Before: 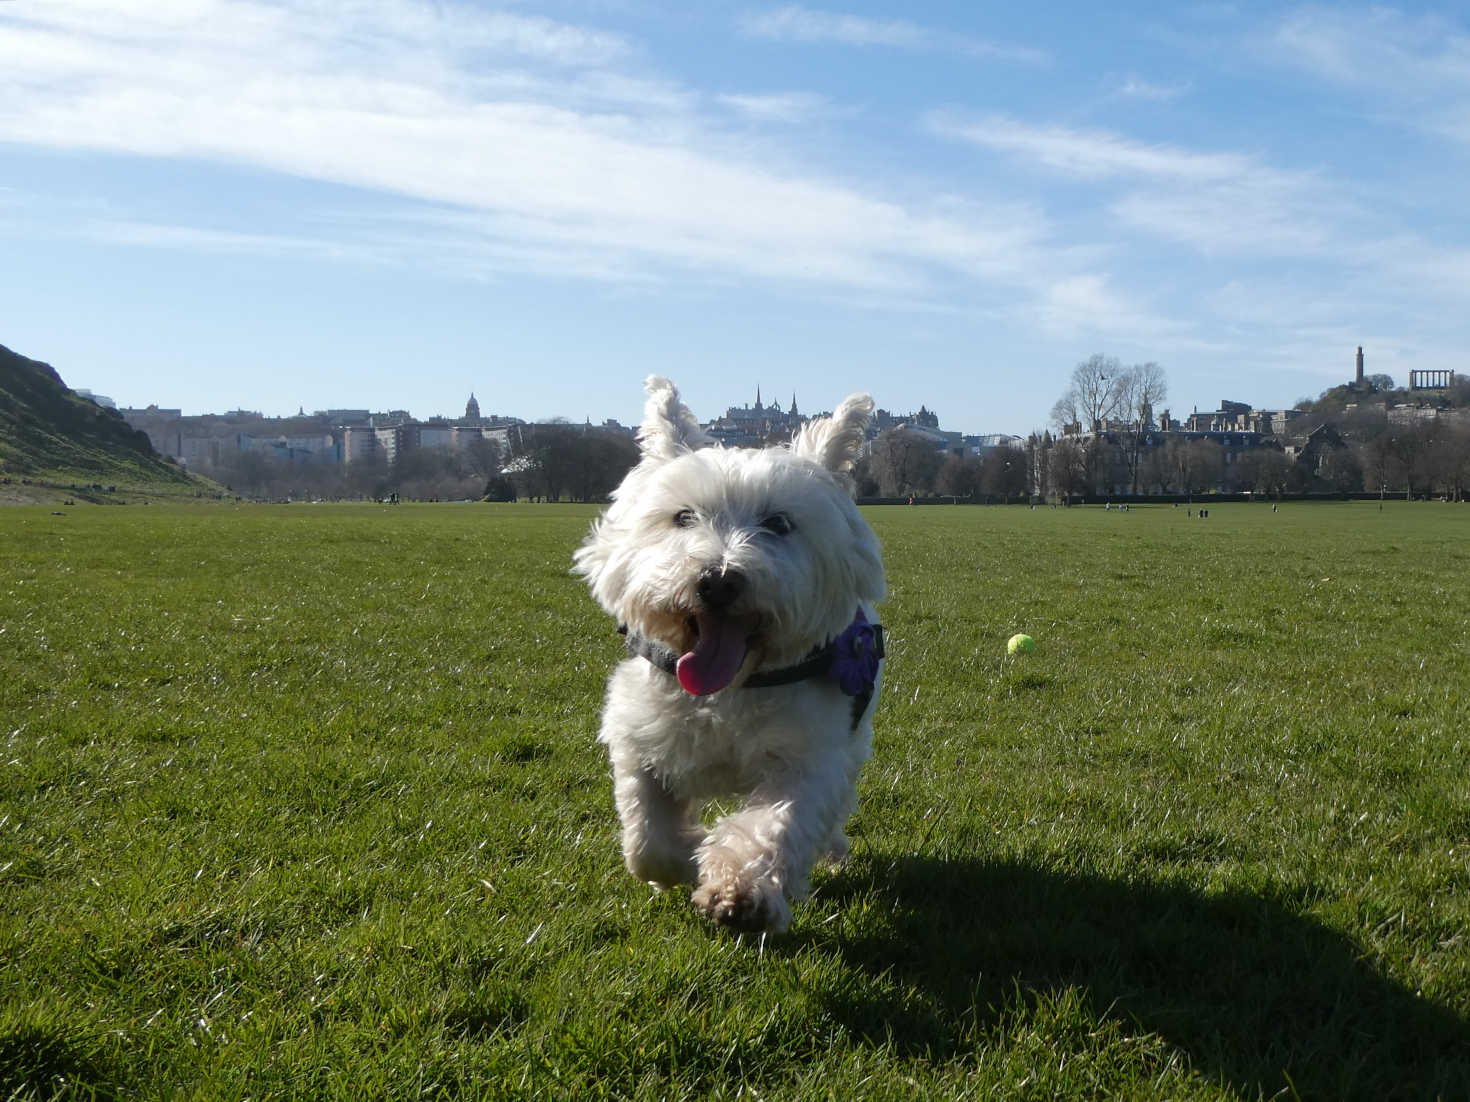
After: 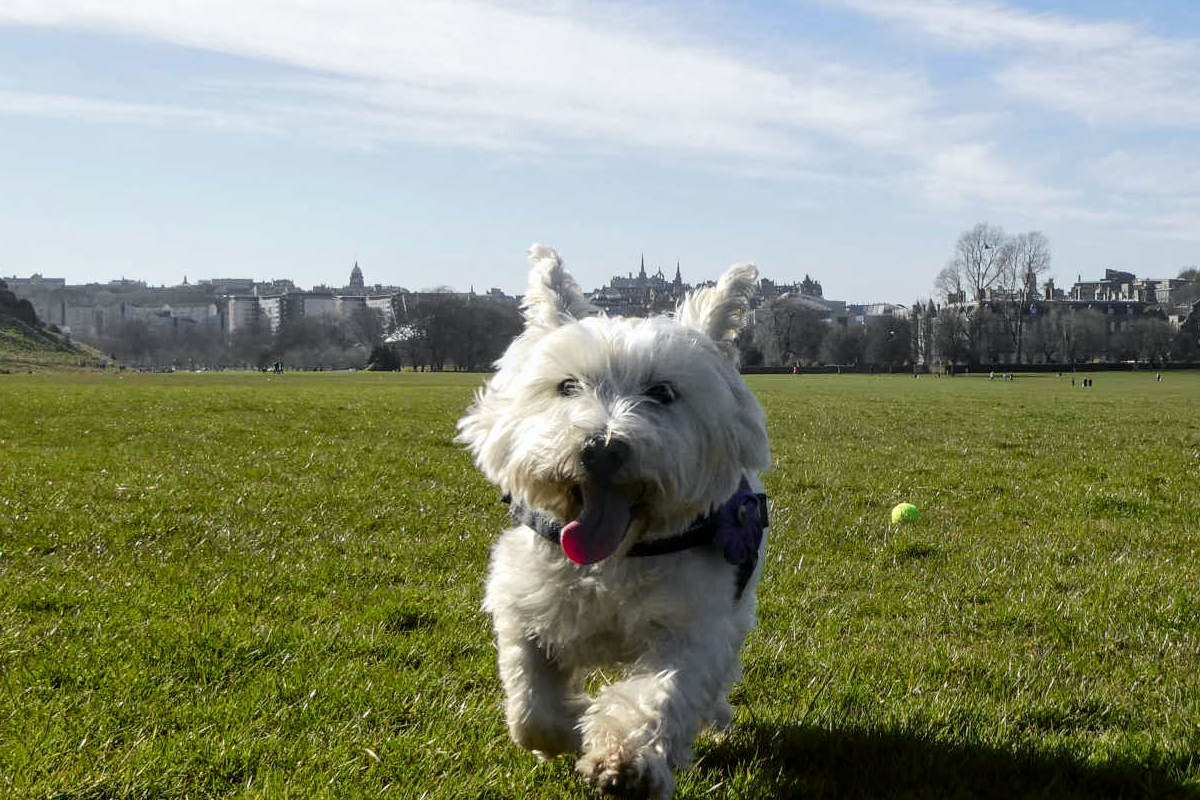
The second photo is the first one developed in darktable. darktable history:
crop: left 7.933%, top 11.955%, right 10.433%, bottom 15.421%
tone equalizer: edges refinement/feathering 500, mask exposure compensation -1.57 EV, preserve details no
local contrast: on, module defaults
tone curve: curves: ch0 [(0, 0) (0.071, 0.058) (0.266, 0.268) (0.498, 0.542) (0.766, 0.807) (1, 0.983)]; ch1 [(0, 0) (0.346, 0.307) (0.408, 0.387) (0.463, 0.465) (0.482, 0.493) (0.502, 0.499) (0.517, 0.505) (0.55, 0.554) (0.597, 0.61) (0.651, 0.698) (1, 1)]; ch2 [(0, 0) (0.346, 0.34) (0.434, 0.46) (0.485, 0.494) (0.5, 0.498) (0.509, 0.517) (0.526, 0.539) (0.583, 0.603) (0.625, 0.659) (1, 1)], color space Lab, independent channels, preserve colors none
